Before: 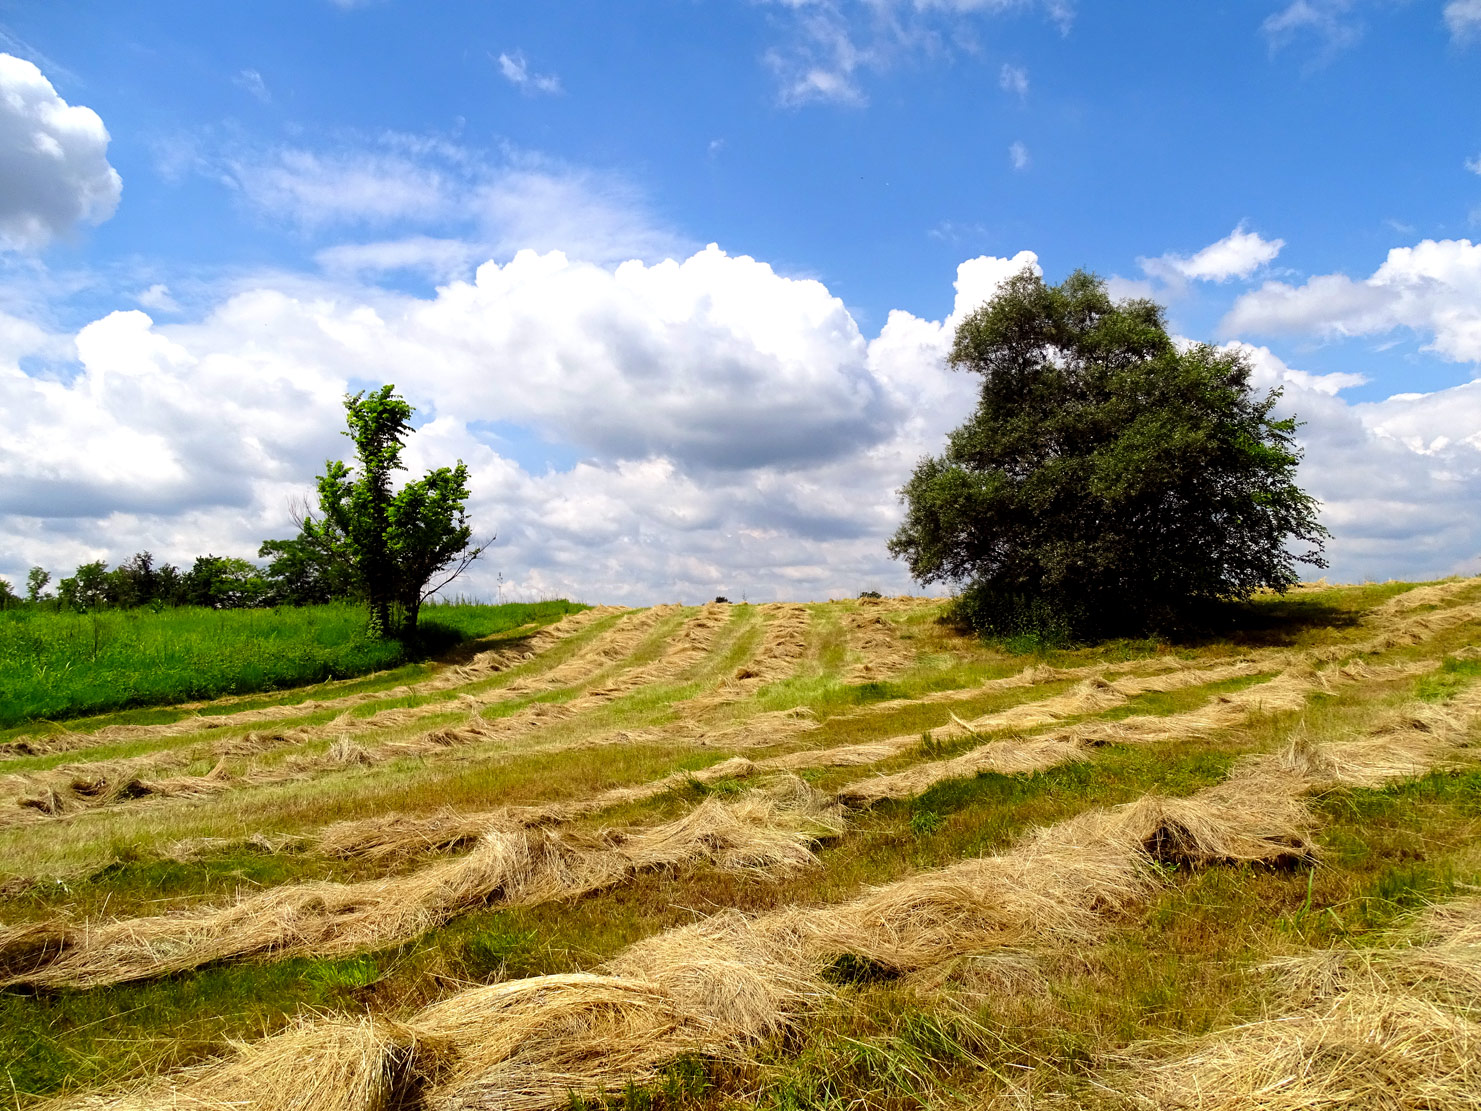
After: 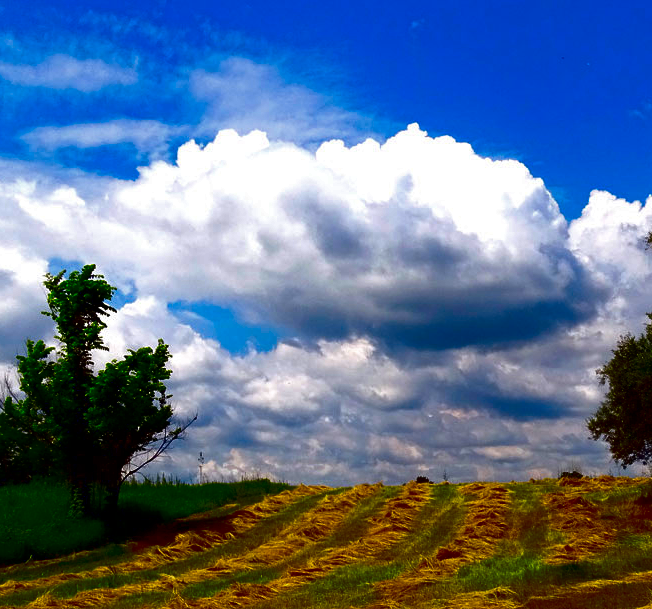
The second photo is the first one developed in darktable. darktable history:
crop: left 20.248%, top 10.86%, right 35.675%, bottom 34.321%
contrast brightness saturation: brightness -1, saturation 1
